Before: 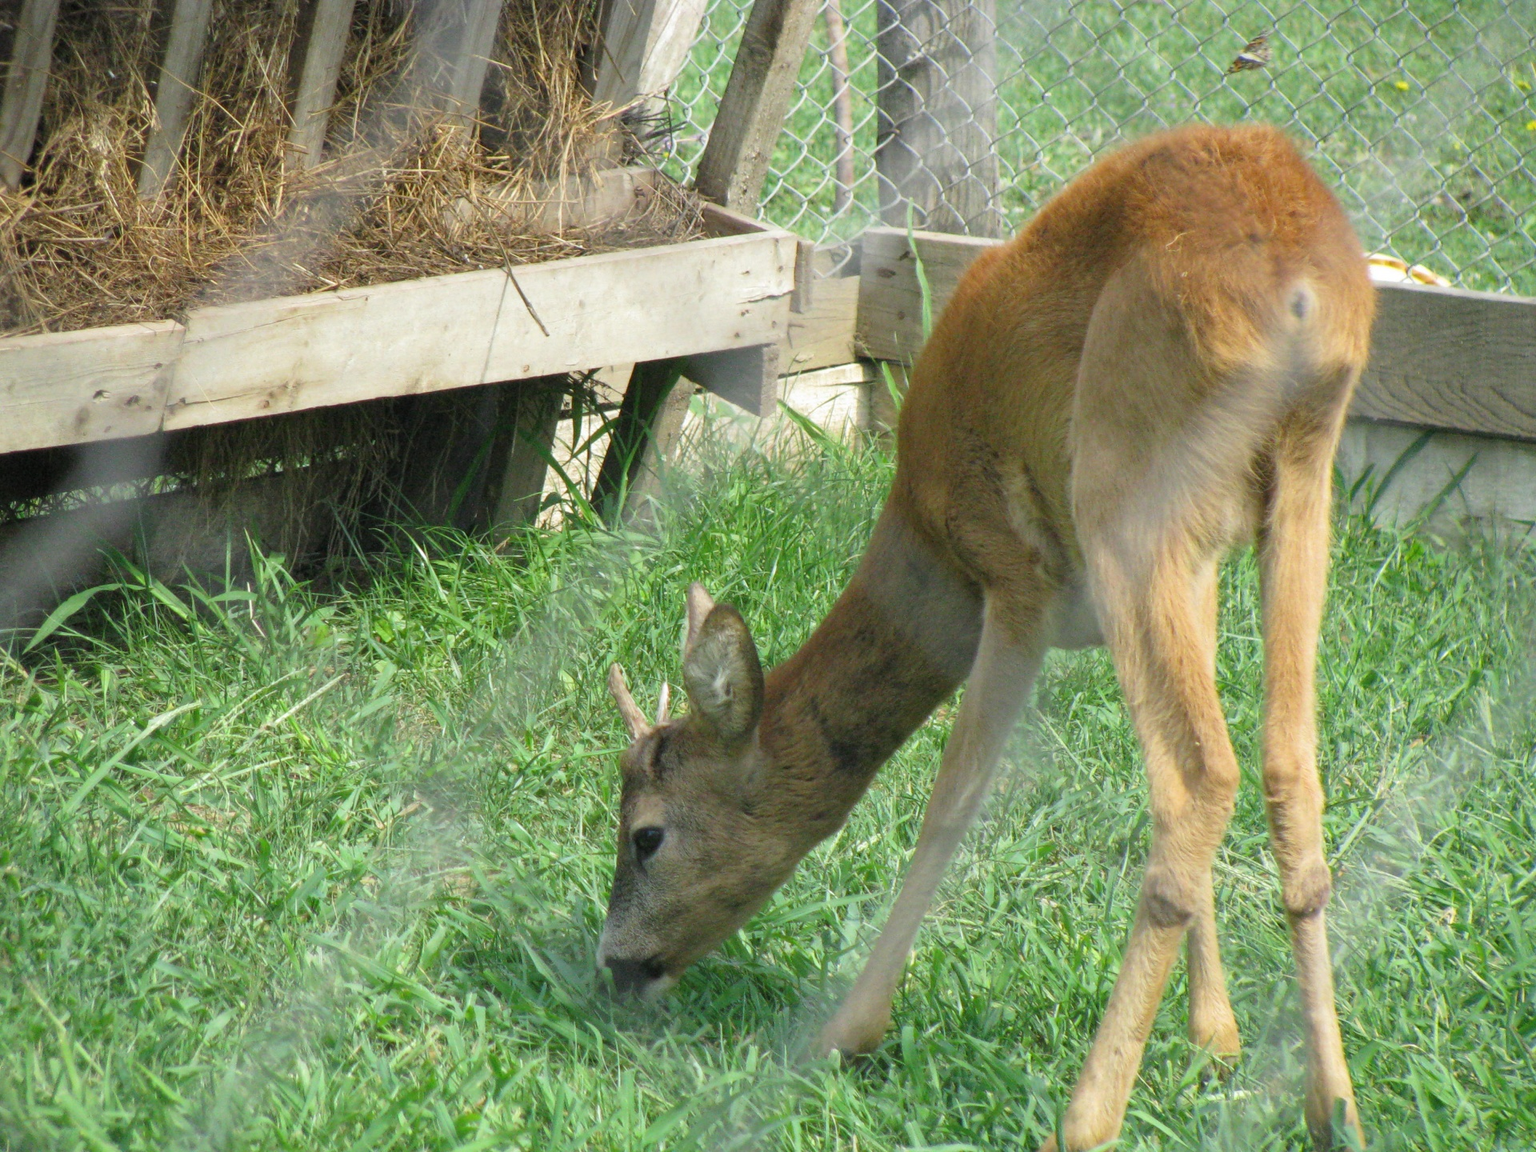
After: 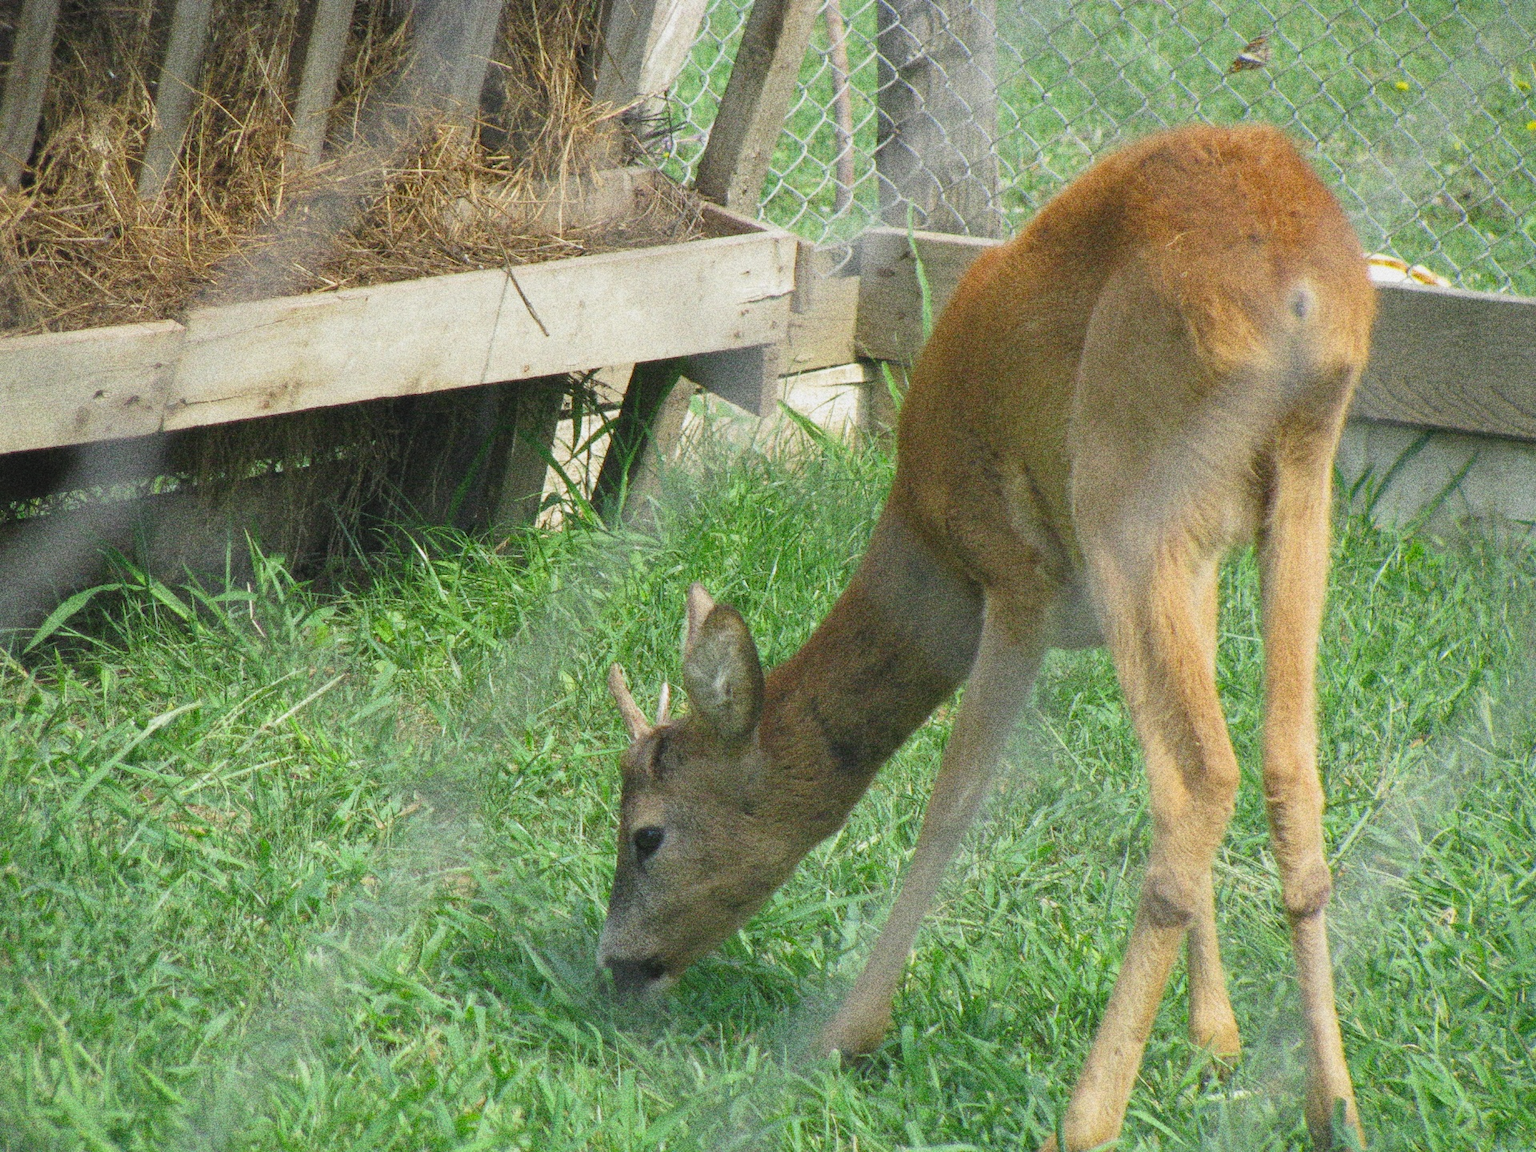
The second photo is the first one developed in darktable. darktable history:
contrast brightness saturation: contrast -0.11
grain: coarseness 10.62 ISO, strength 55.56%
